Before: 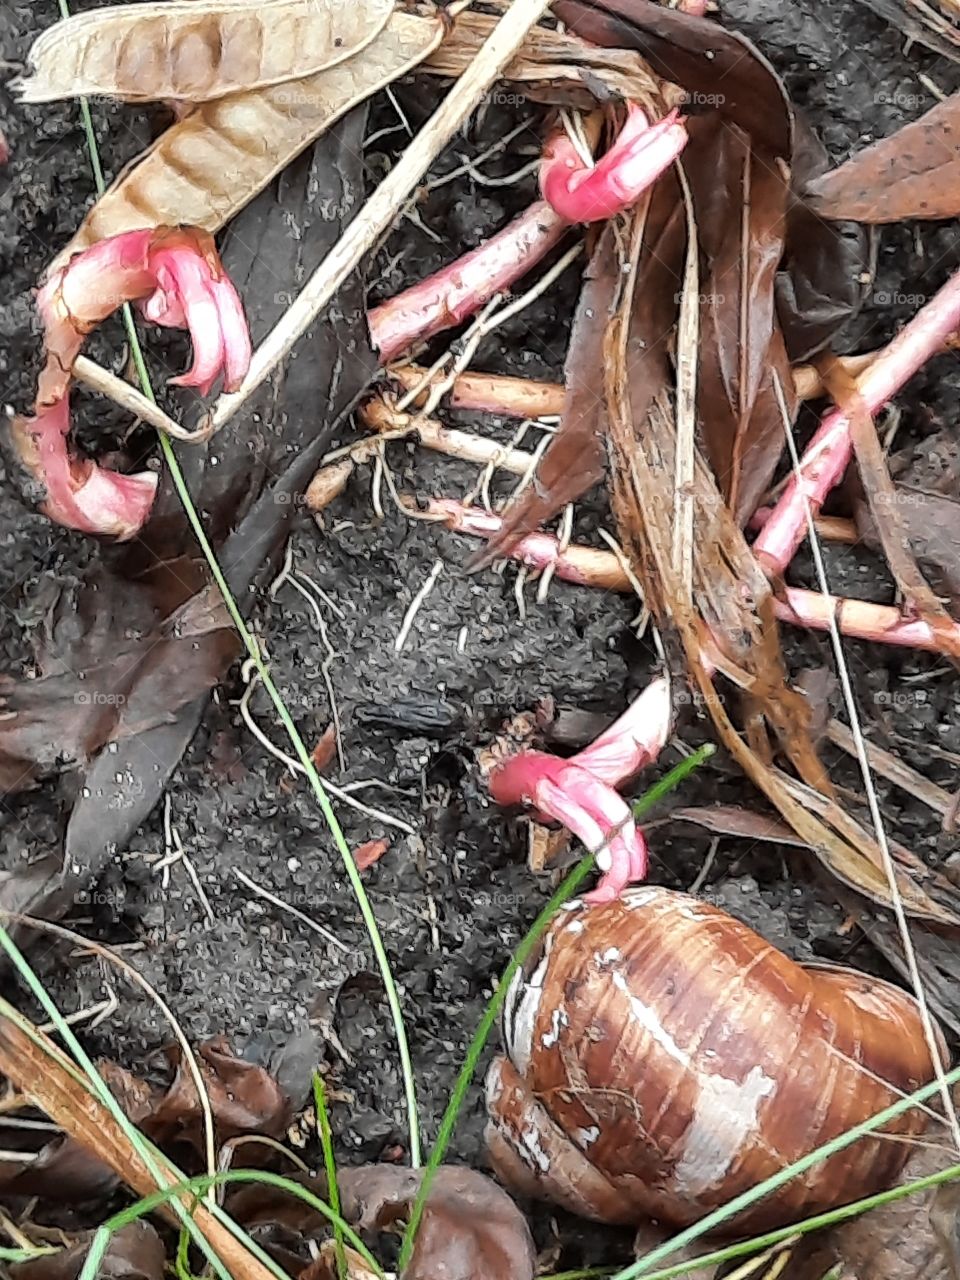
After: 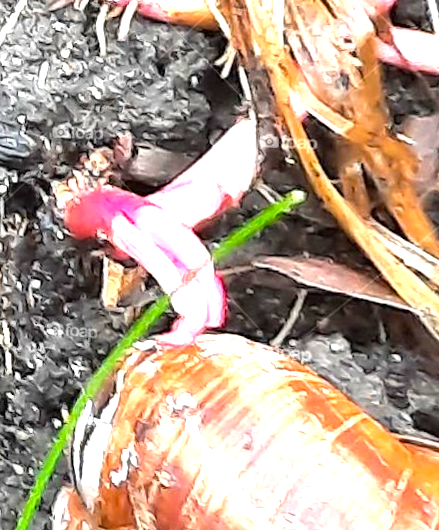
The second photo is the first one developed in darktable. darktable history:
crop: left 35.976%, top 45.819%, right 18.162%, bottom 5.807%
exposure: black level correction 0, exposure 1.379 EV, compensate exposure bias true, compensate highlight preservation false
rotate and perspective: rotation 1.69°, lens shift (vertical) -0.023, lens shift (horizontal) -0.291, crop left 0.025, crop right 0.988, crop top 0.092, crop bottom 0.842
color balance rgb: perceptual saturation grading › global saturation 34.05%, global vibrance 5.56%
